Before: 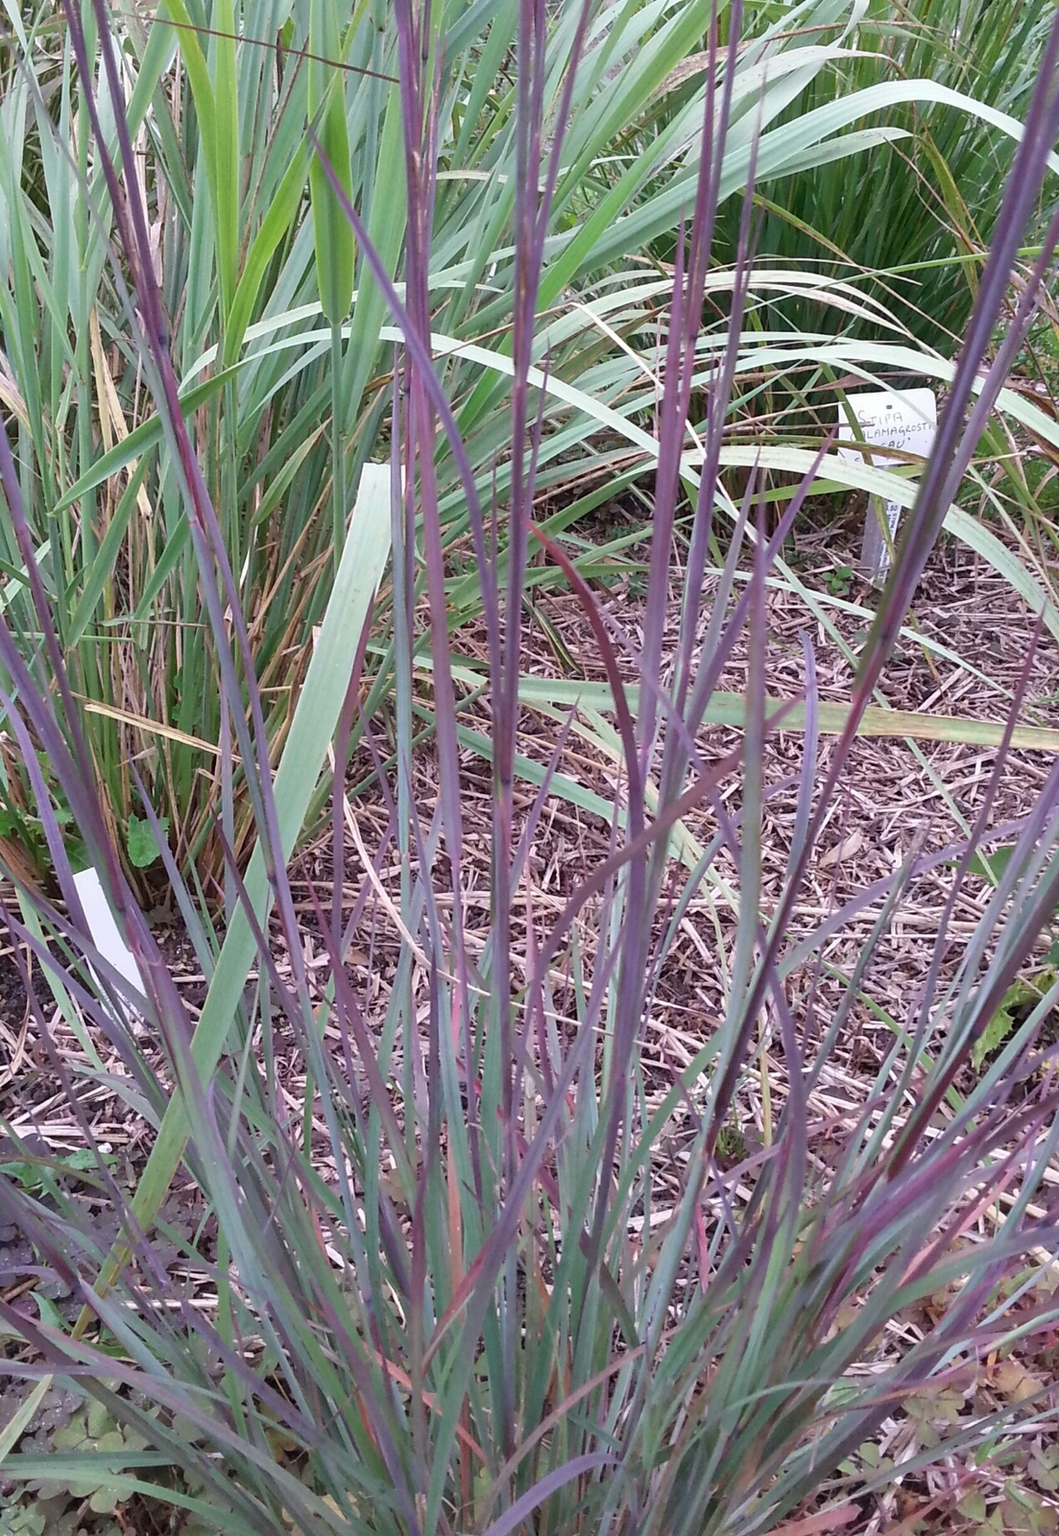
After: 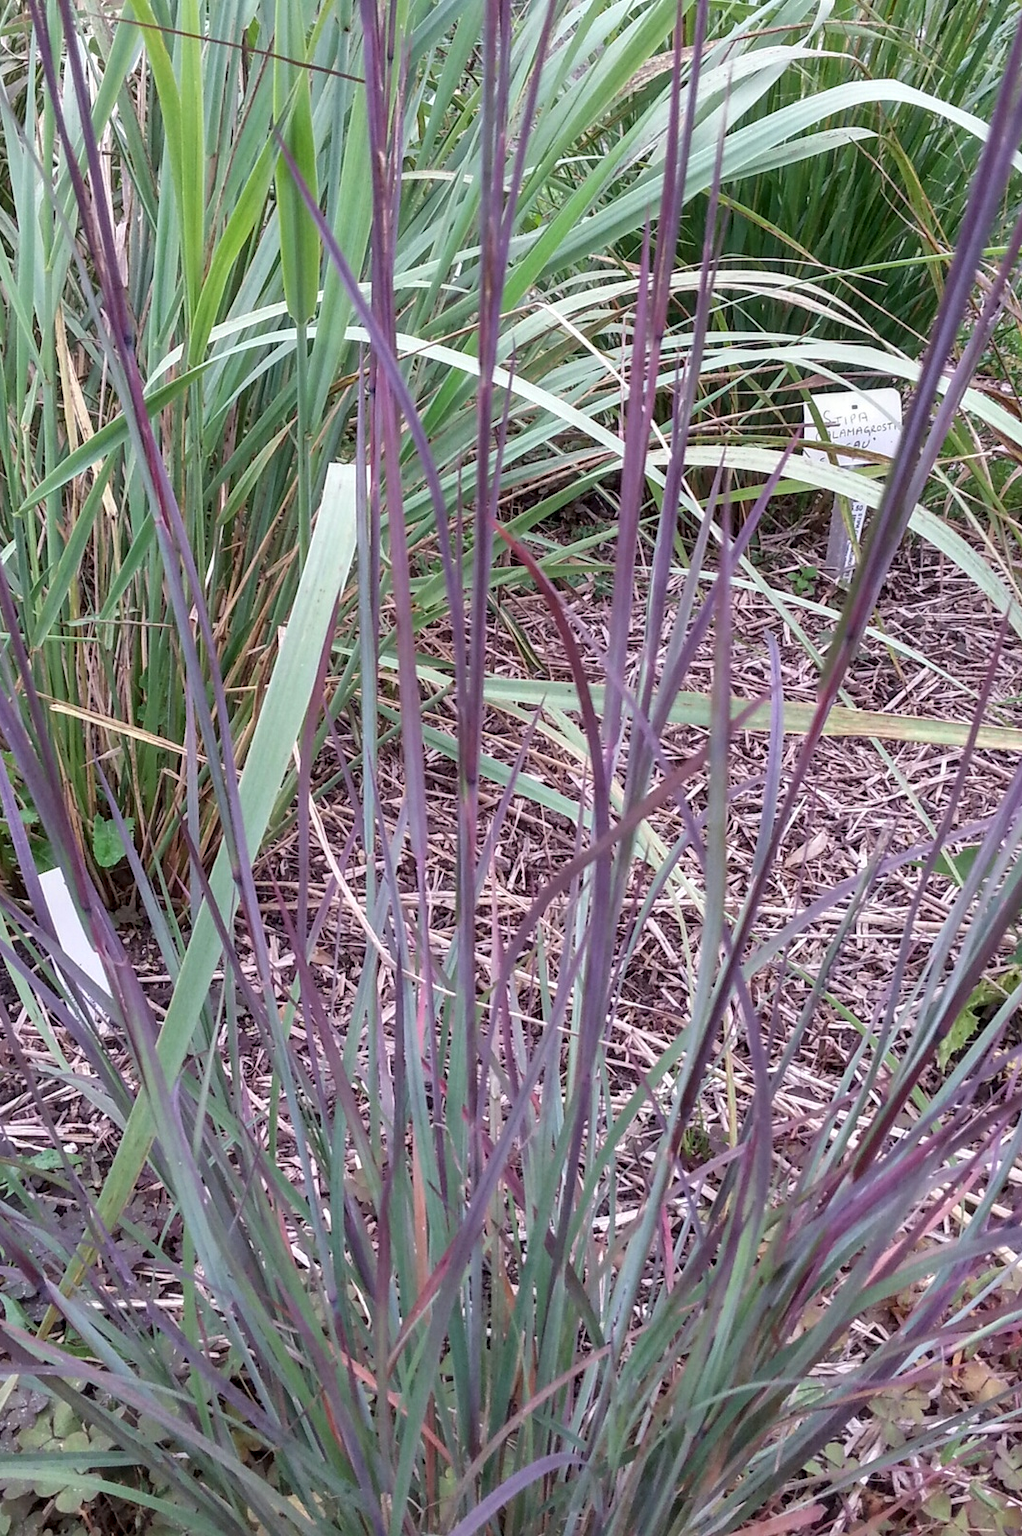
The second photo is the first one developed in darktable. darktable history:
crop and rotate: left 3.422%
local contrast: detail 130%
